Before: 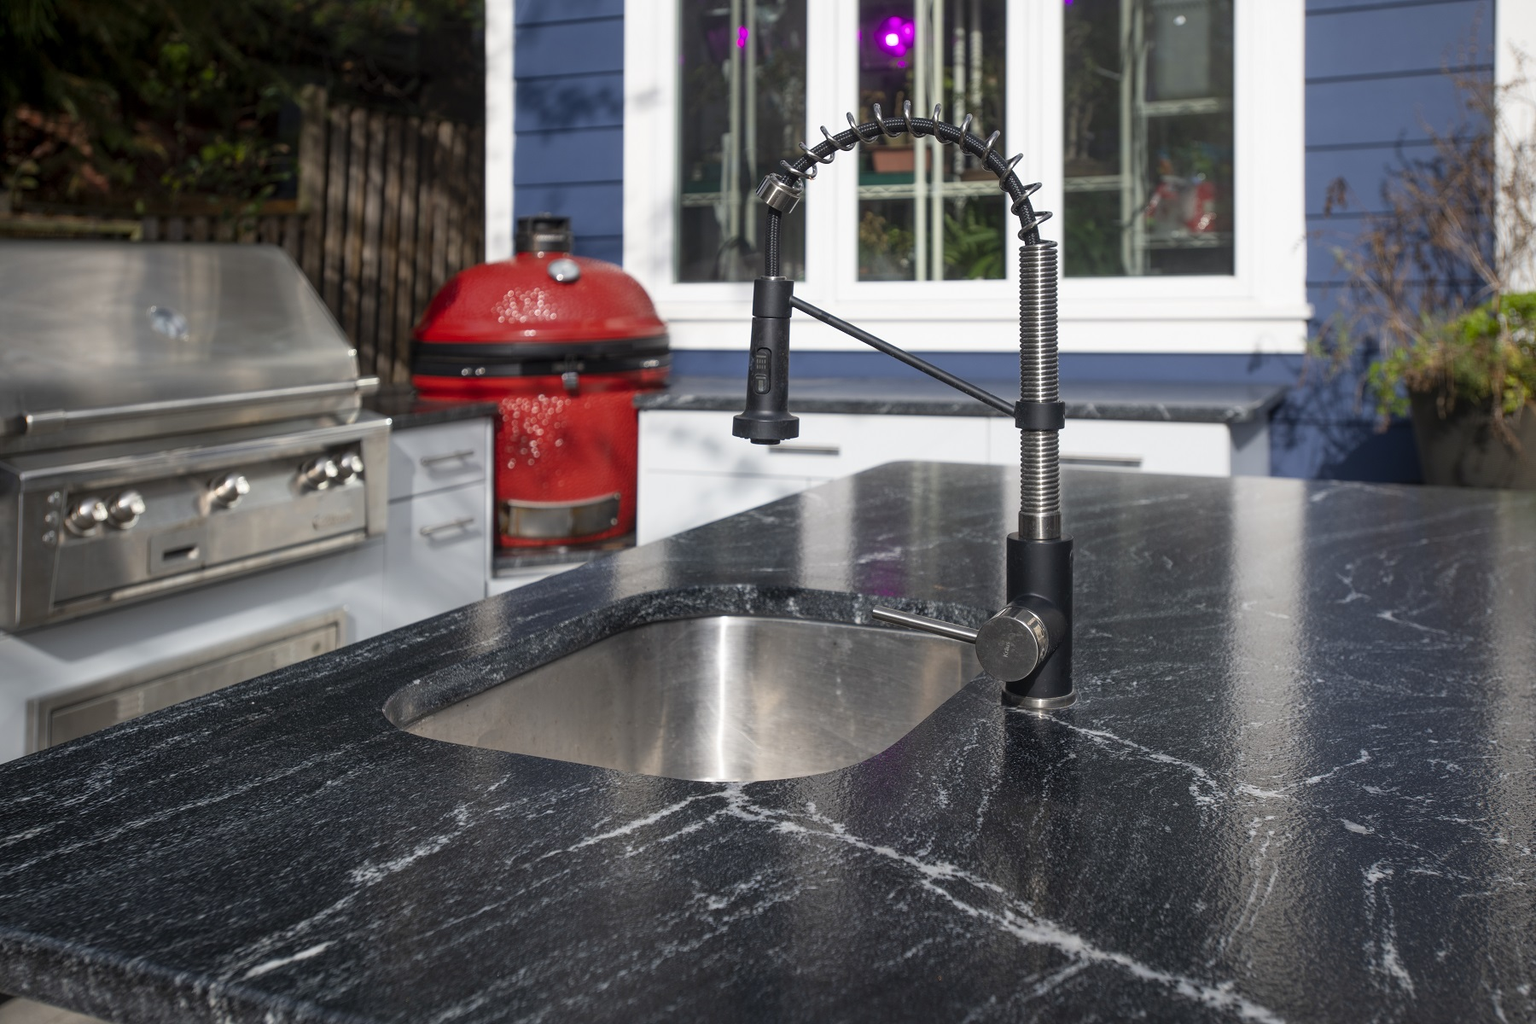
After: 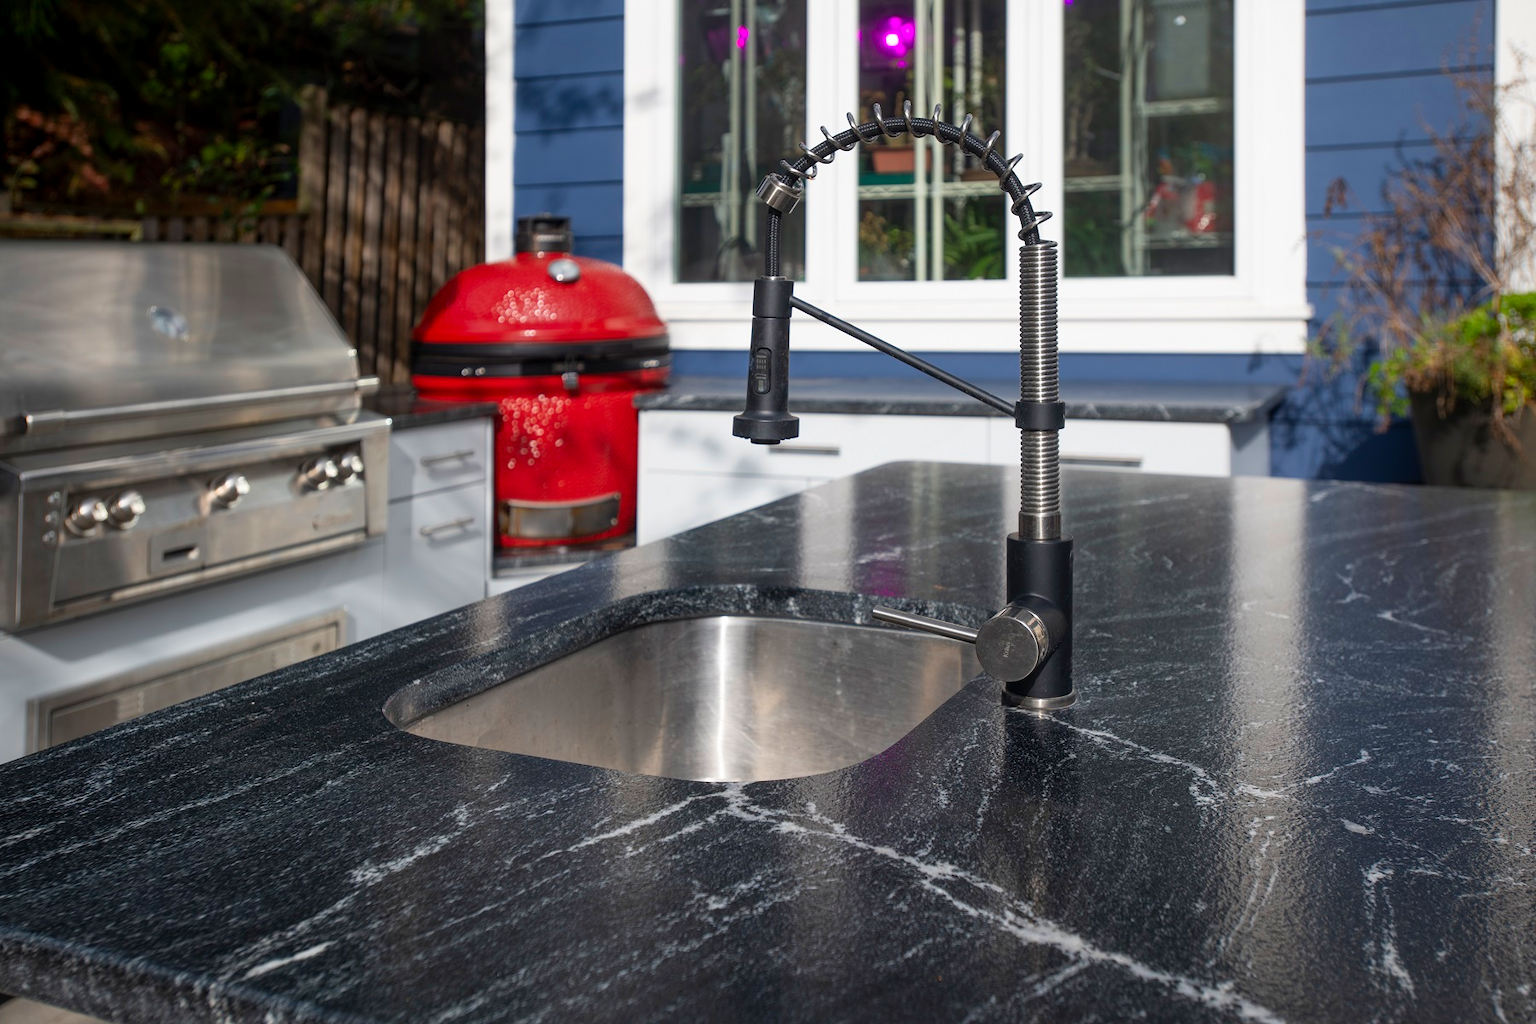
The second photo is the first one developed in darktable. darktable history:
color correction: highlights b* -0.019, saturation 1.15
